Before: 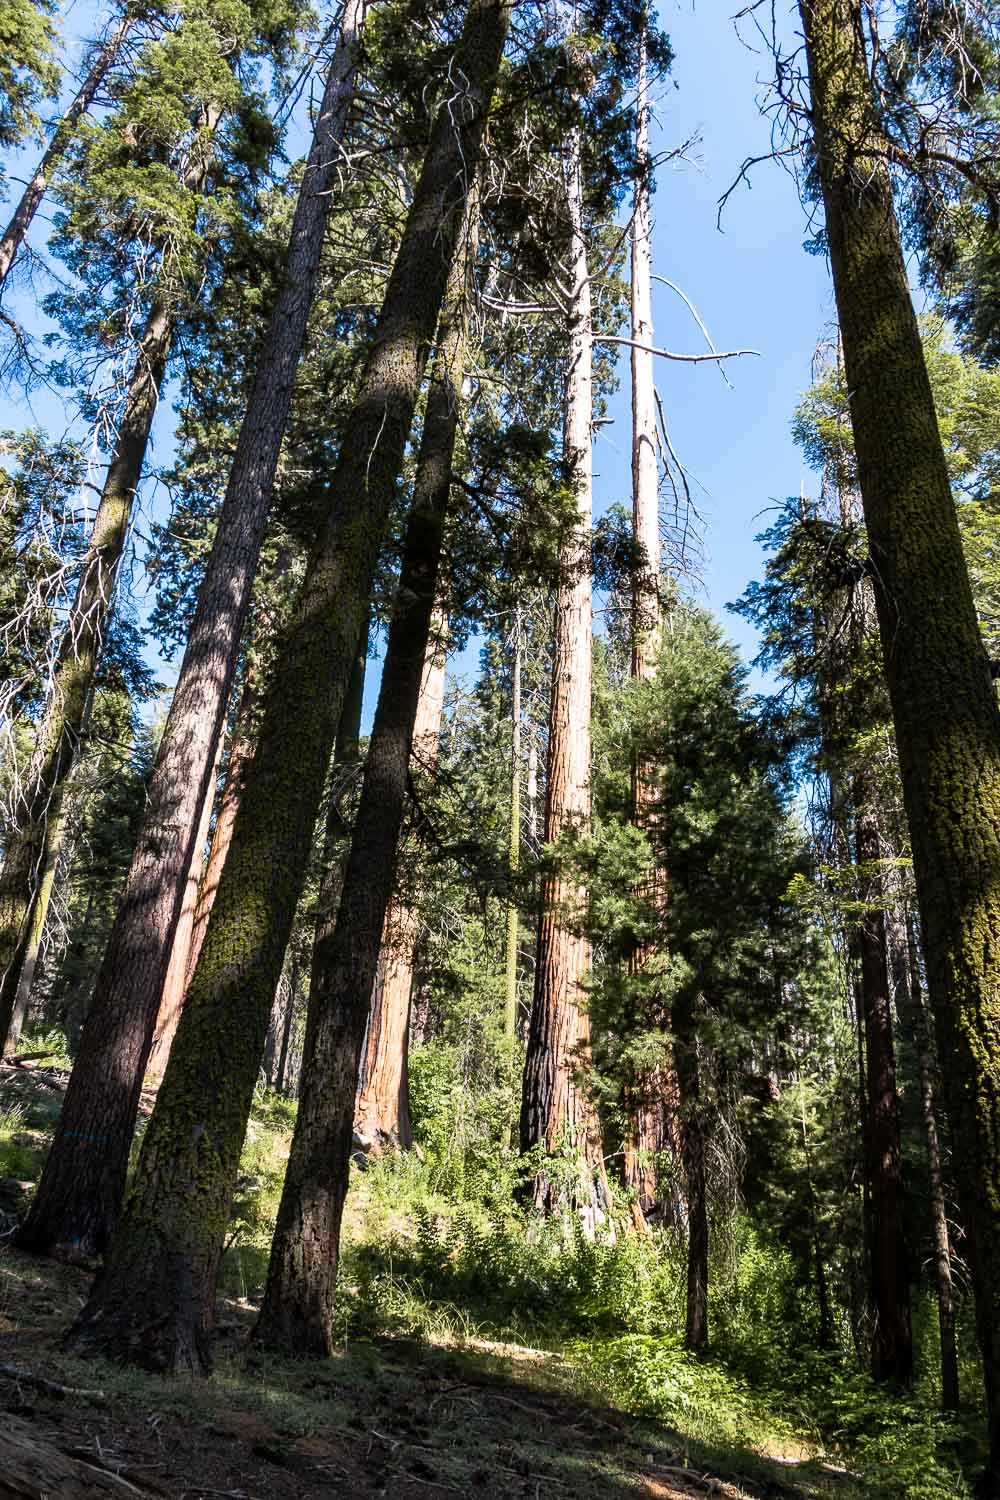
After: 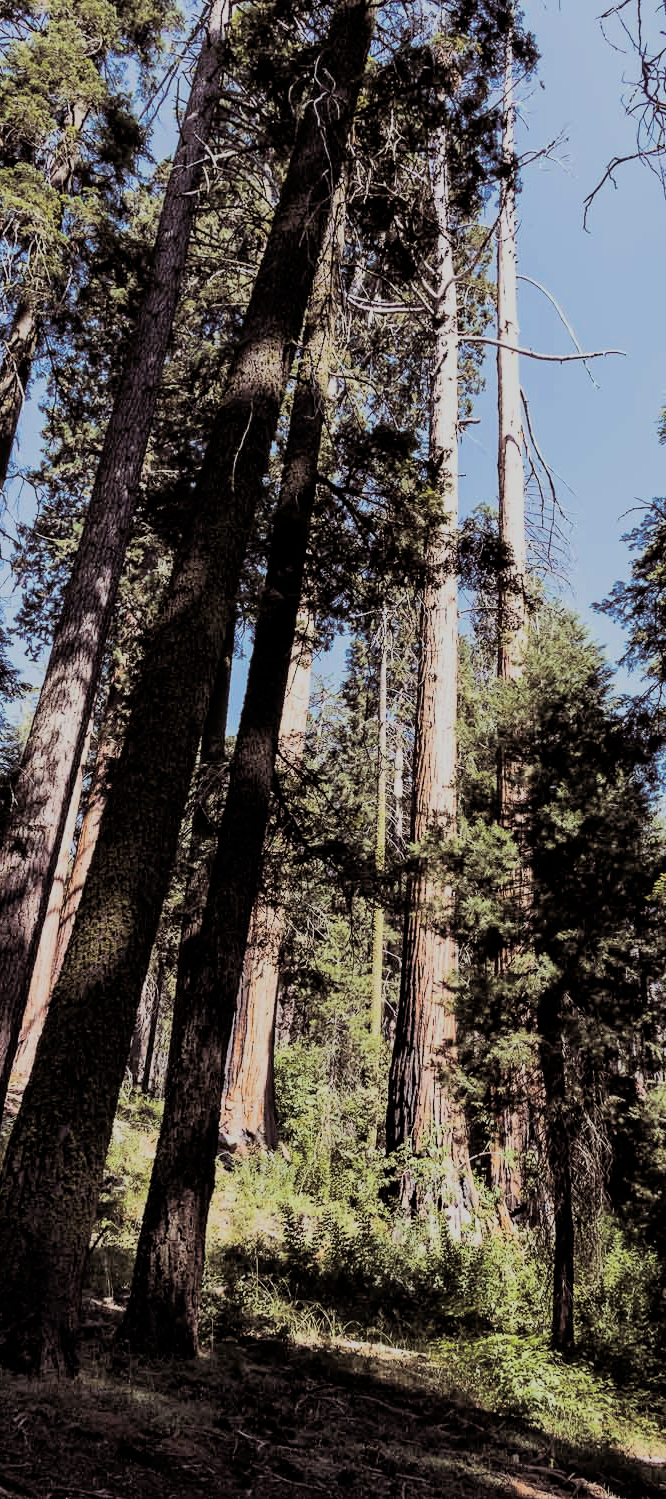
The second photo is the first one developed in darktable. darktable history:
filmic rgb: black relative exposure -9.22 EV, white relative exposure 6.77 EV, hardness 3.07, contrast 1.05
exposure: compensate highlight preservation false
crop and rotate: left 13.409%, right 19.924%
split-toning: shadows › saturation 0.24, highlights › hue 54°, highlights › saturation 0.24
